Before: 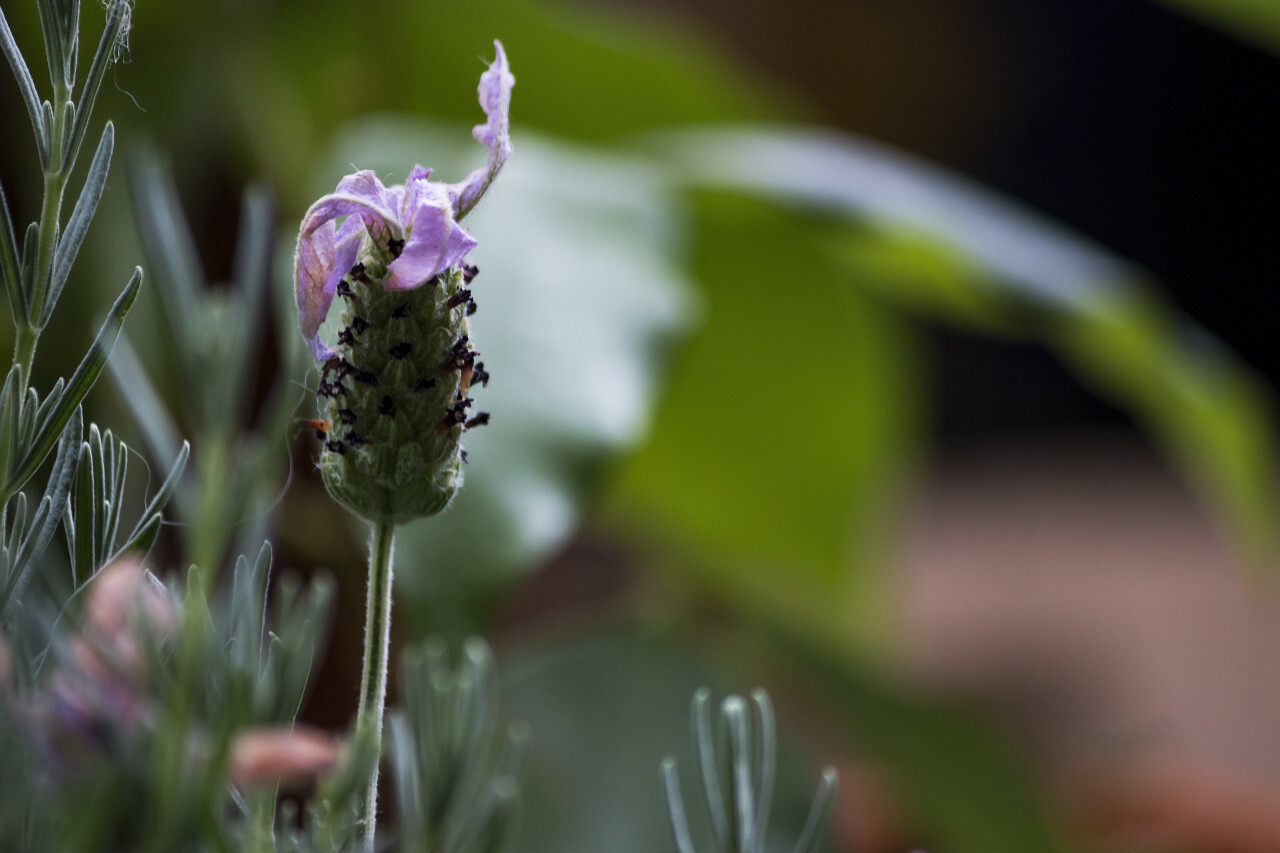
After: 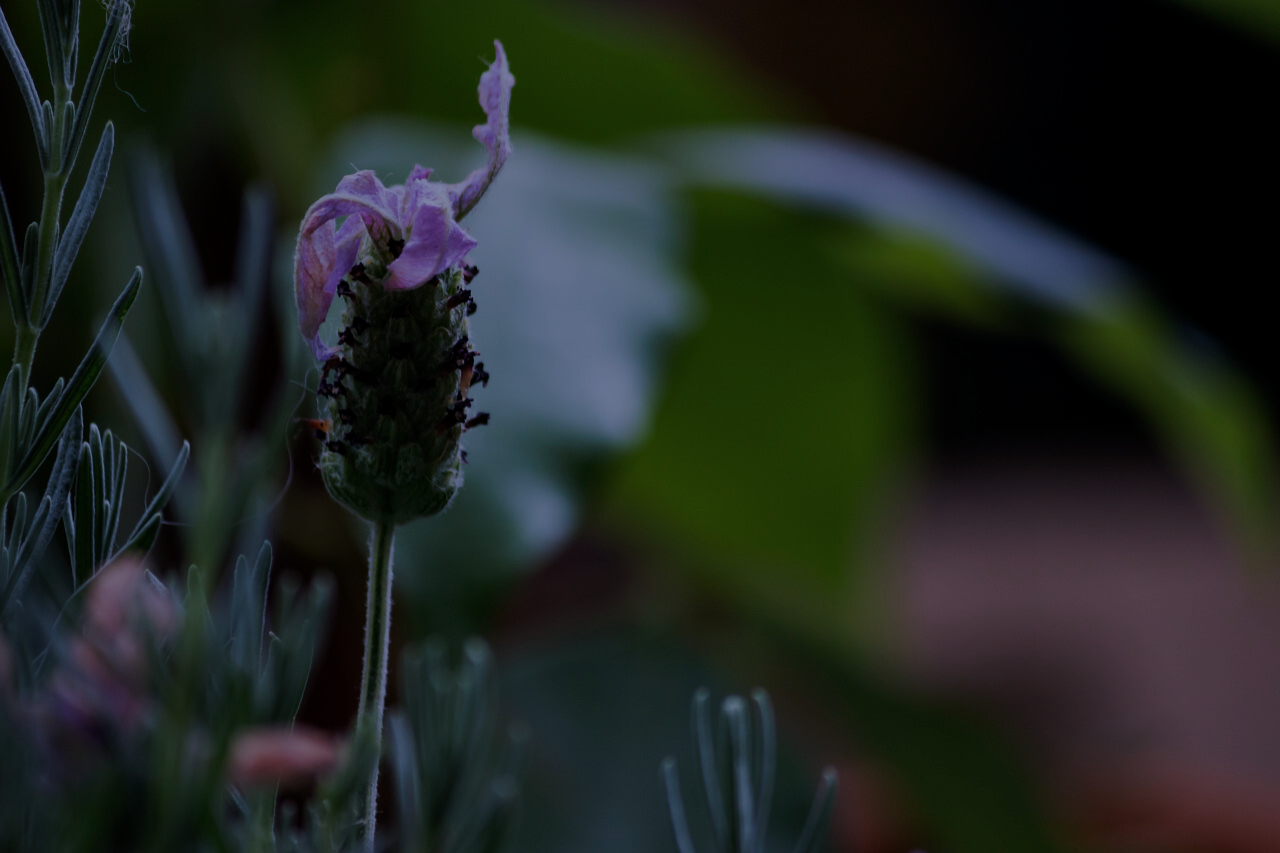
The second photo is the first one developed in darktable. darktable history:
exposure: exposure -2.037 EV, compensate exposure bias true, compensate highlight preservation false
color calibration: illuminant as shot in camera, x 0.379, y 0.396, temperature 4128.36 K
shadows and highlights: shadows 1.13, highlights 39.88
